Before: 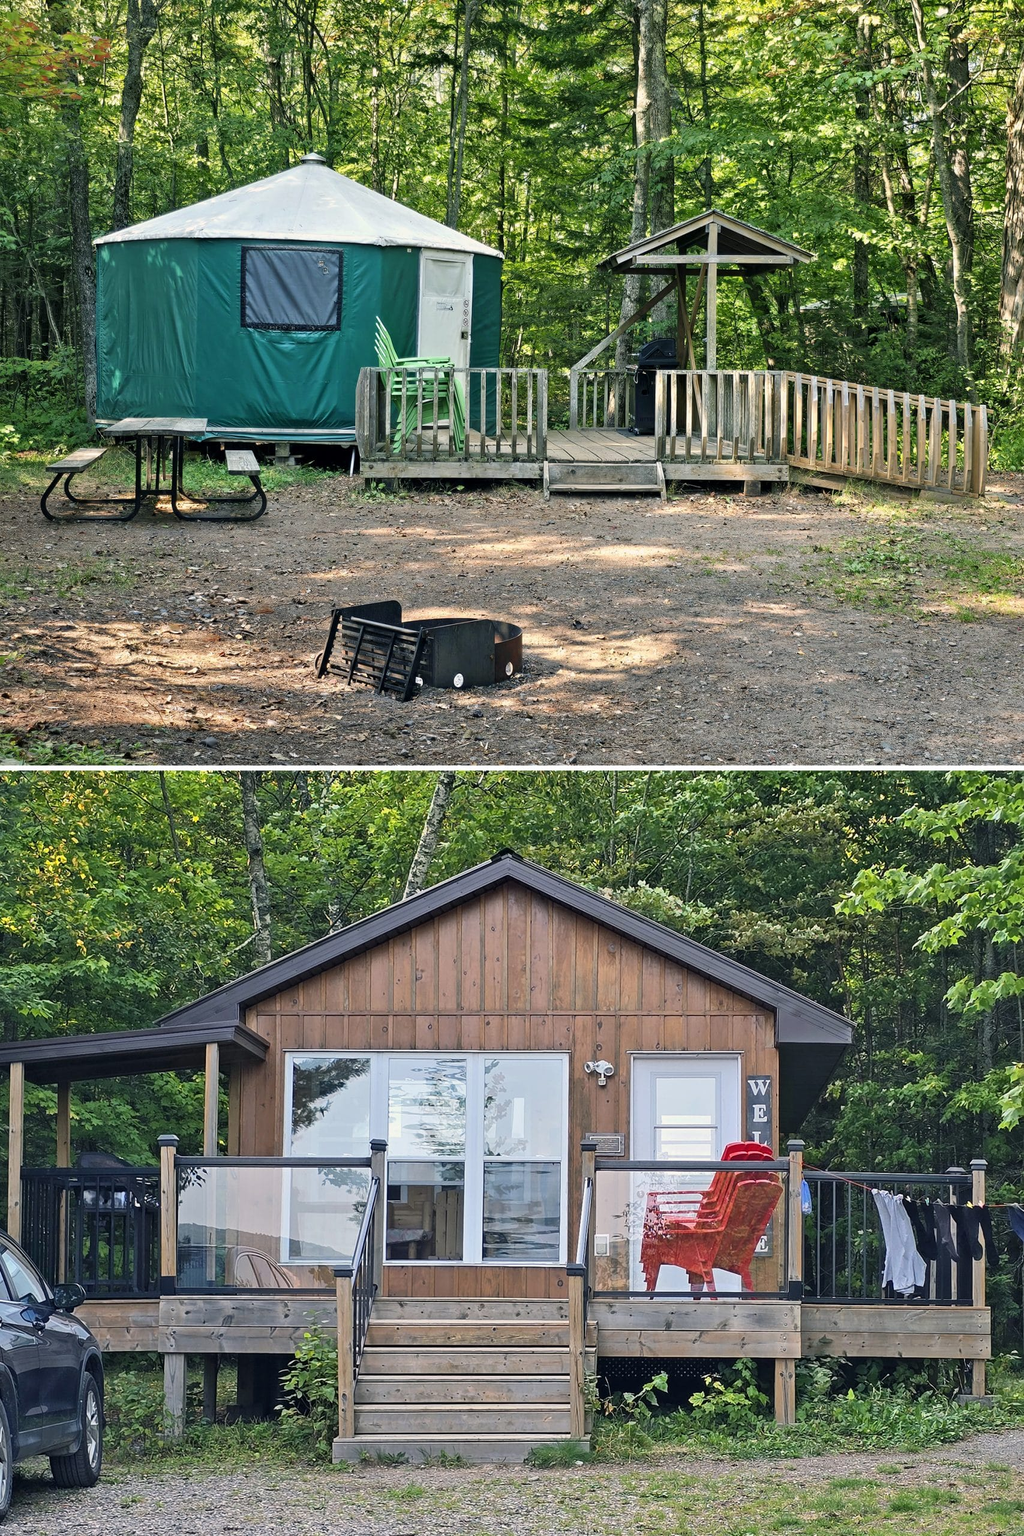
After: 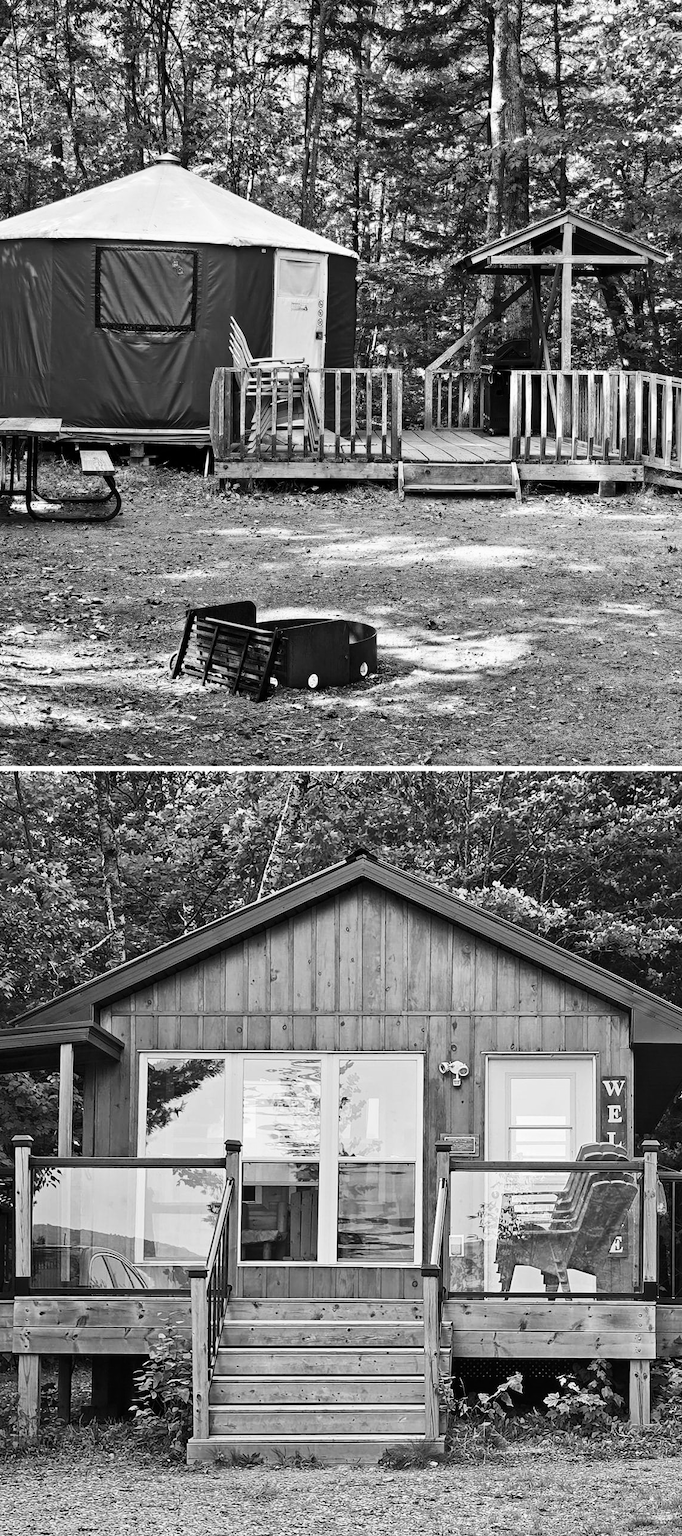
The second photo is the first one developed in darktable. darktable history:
crop and rotate: left 14.292%, right 19.041%
color calibration: output gray [0.714, 0.278, 0, 0], illuminant same as pipeline (D50), adaptation none (bypass)
contrast brightness saturation: contrast 0.25, saturation -0.31
